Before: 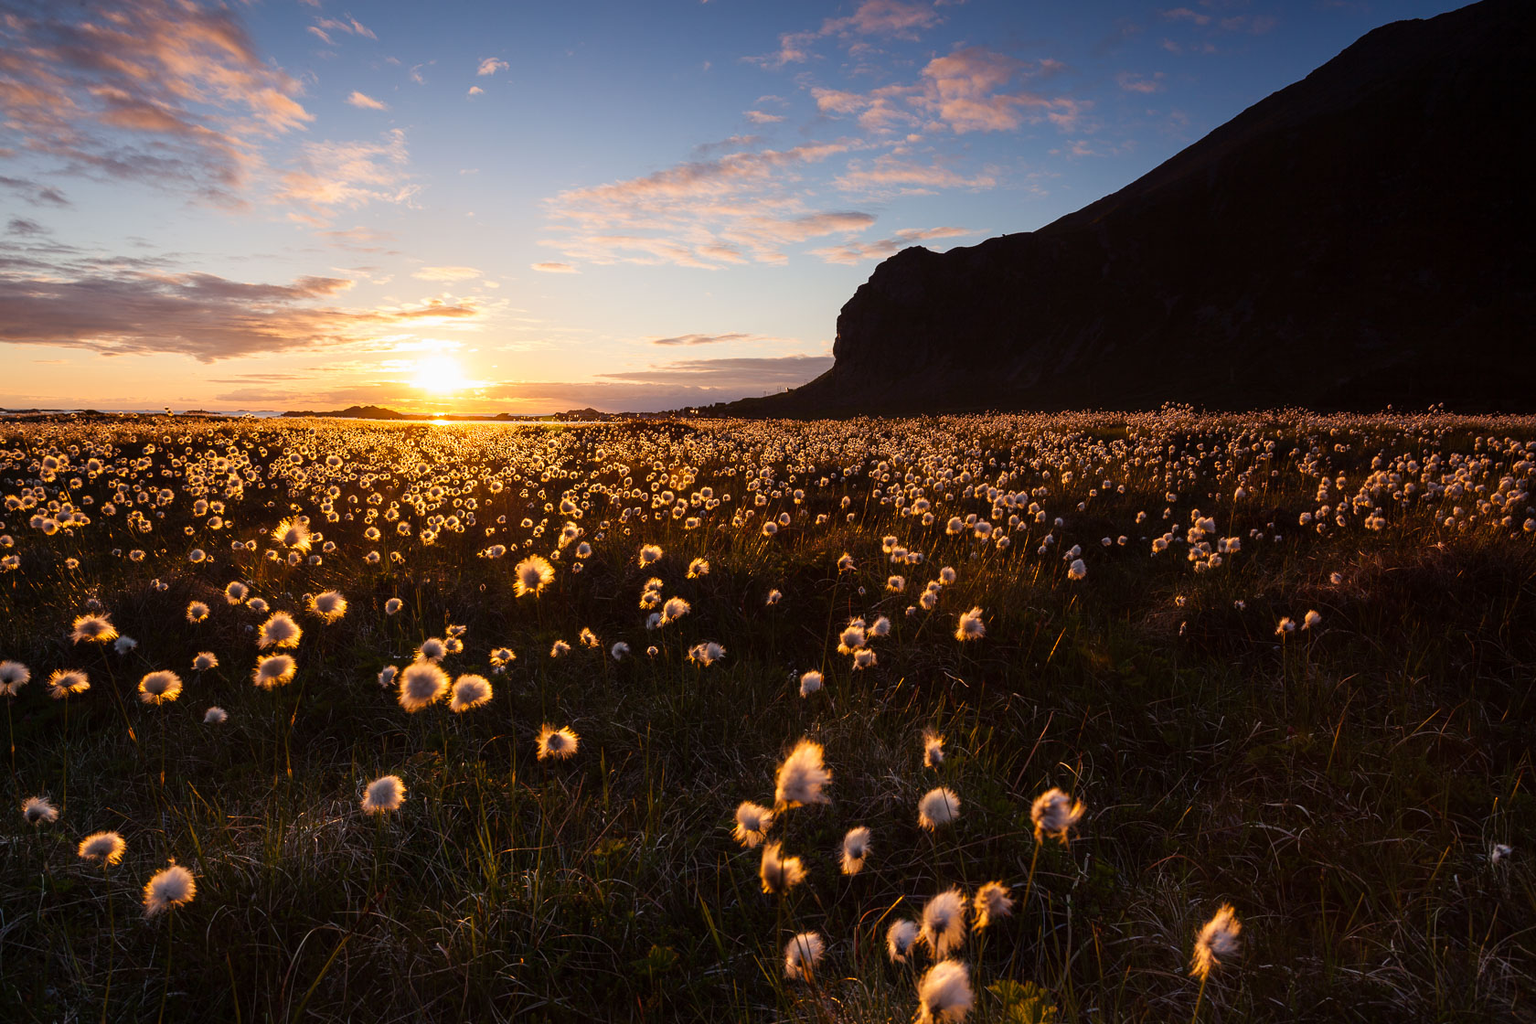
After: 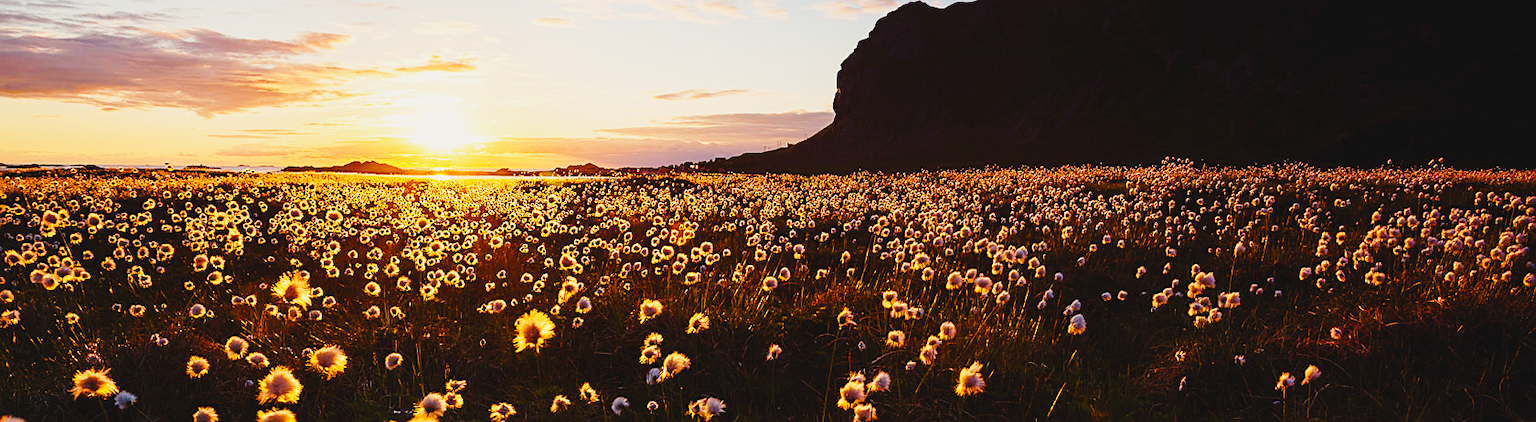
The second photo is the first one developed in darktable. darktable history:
color balance rgb: shadows lift › chroma 1.03%, shadows lift › hue 241.54°, perceptual saturation grading › global saturation -0.05%, perceptual saturation grading › mid-tones 6.146%, perceptual saturation grading › shadows 72.248%, perceptual brilliance grading › global brilliance 3.382%, global vibrance 20%
color correction: highlights b* 2.92
sharpen: on, module defaults
crop and rotate: top 24.01%, bottom 34.708%
exposure: black level correction 0.001, compensate highlight preservation false
base curve: curves: ch0 [(0, 0) (0.028, 0.03) (0.121, 0.232) (0.46, 0.748) (0.859, 0.968) (1, 1)], exposure shift 0.567, preserve colors none
contrast brightness saturation: contrast -0.105
